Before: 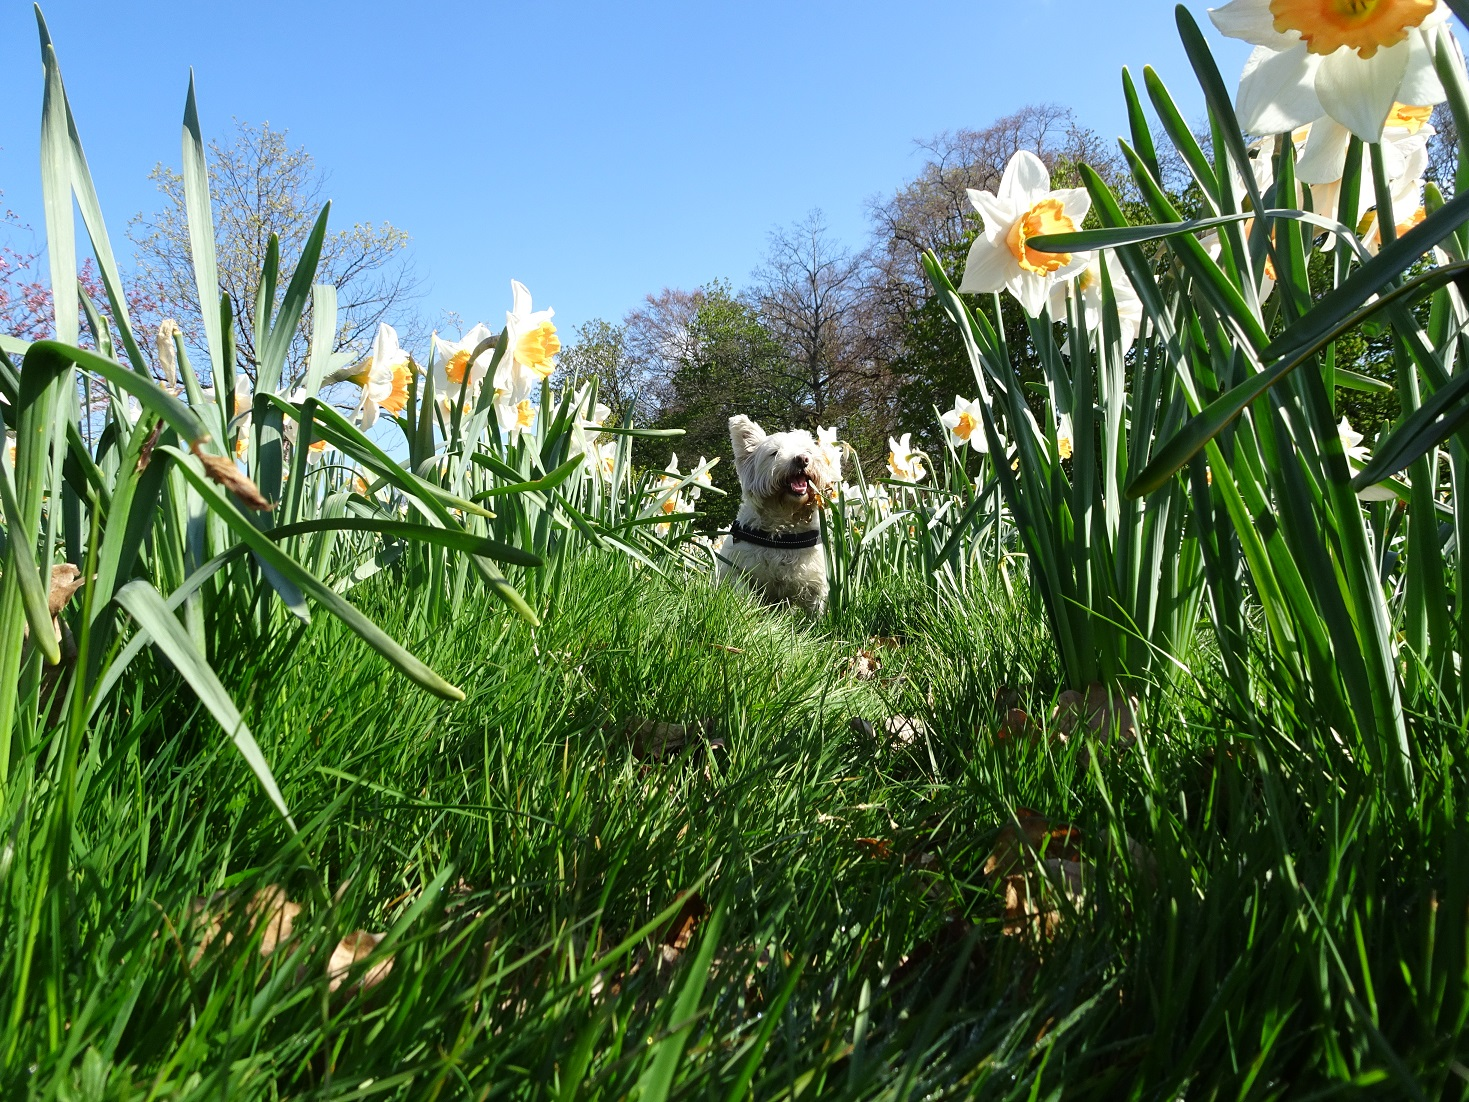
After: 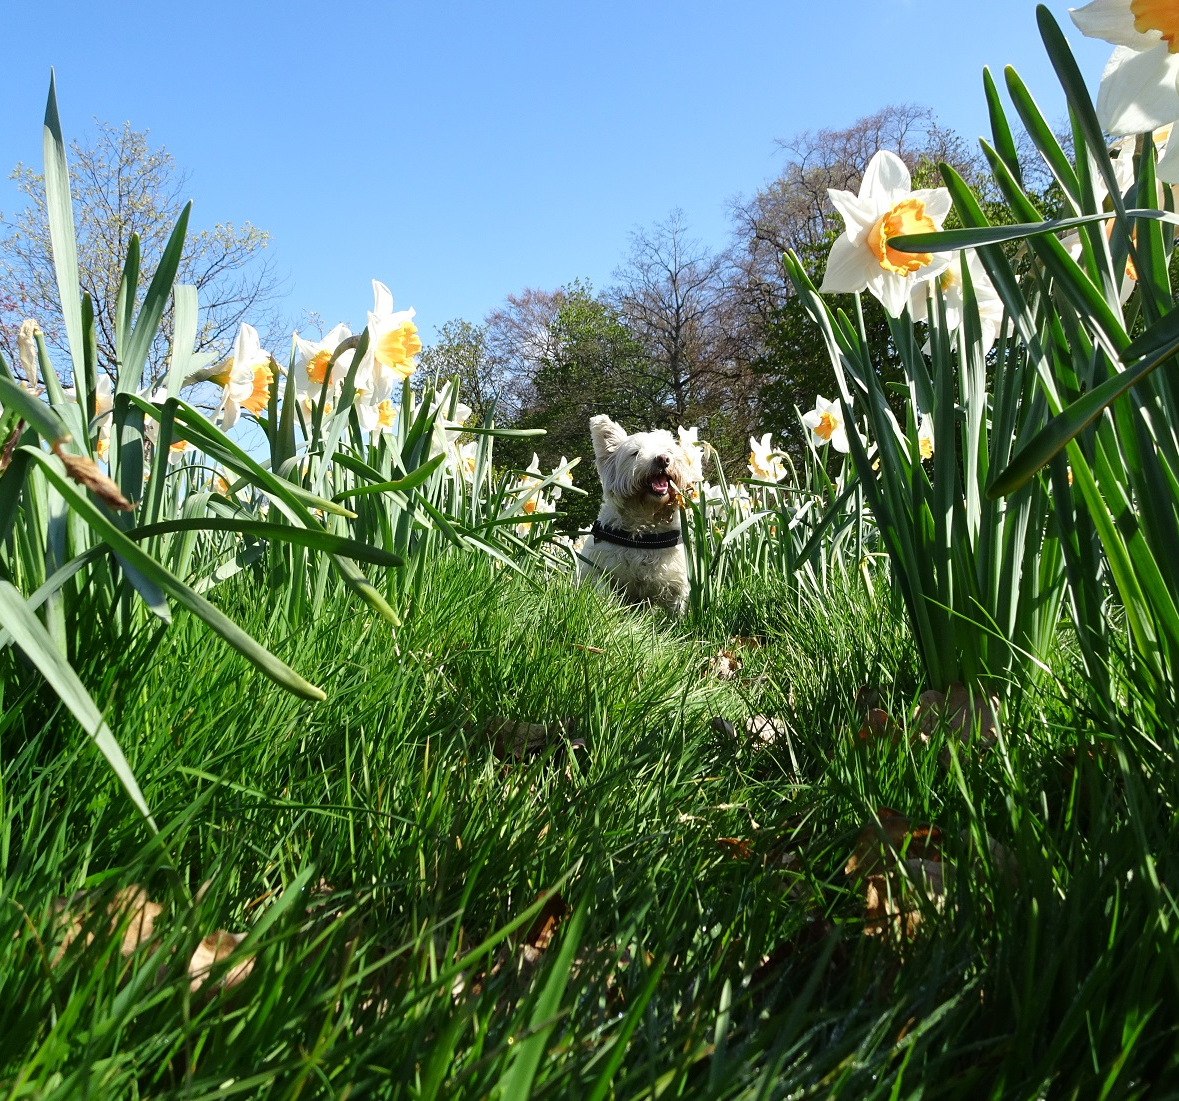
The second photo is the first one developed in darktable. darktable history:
crop and rotate: left 9.489%, right 10.237%
